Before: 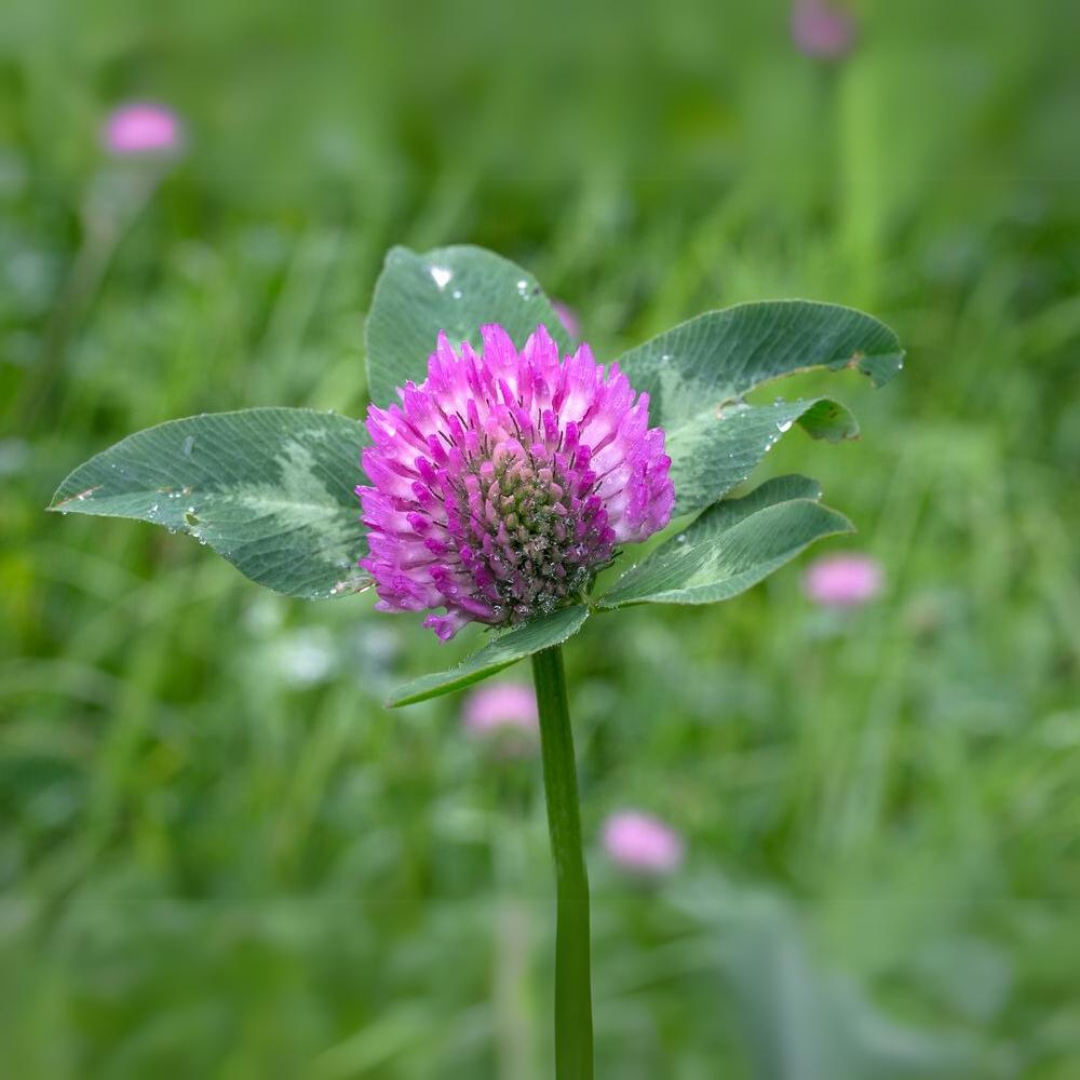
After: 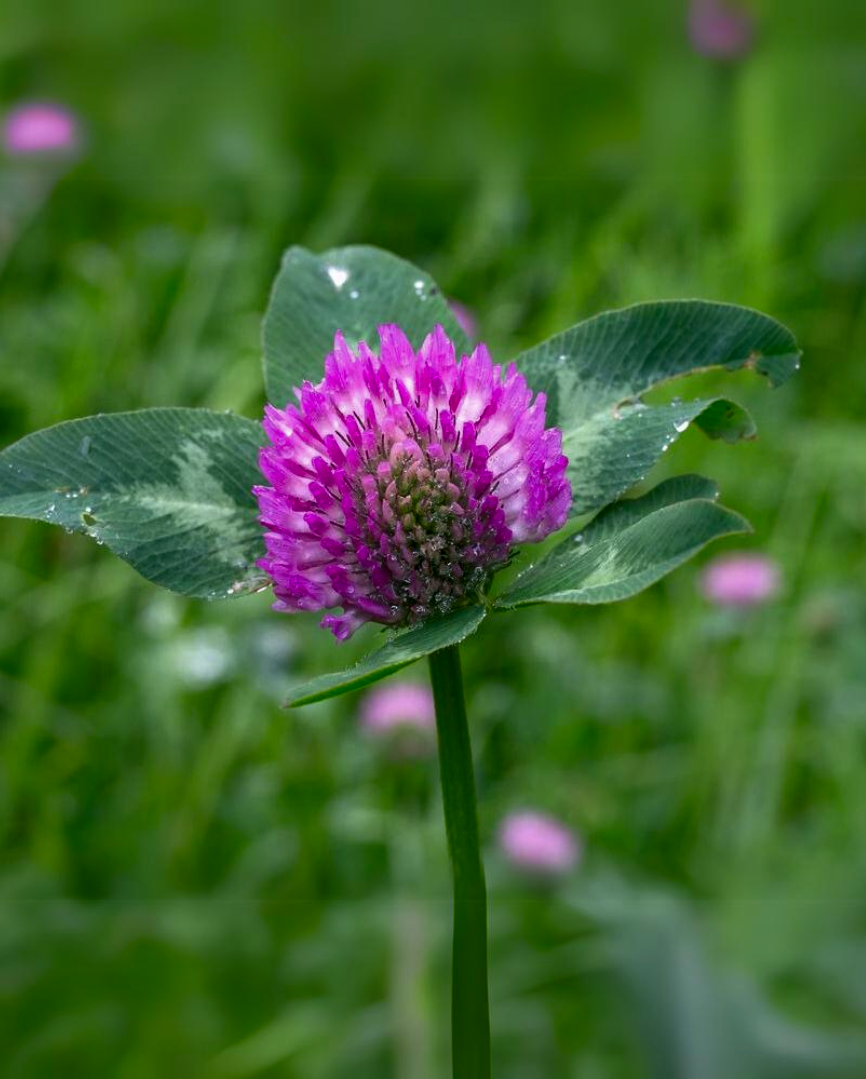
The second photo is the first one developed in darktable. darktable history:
contrast brightness saturation: brightness -0.21, saturation 0.083
crop and rotate: left 9.568%, right 10.233%
